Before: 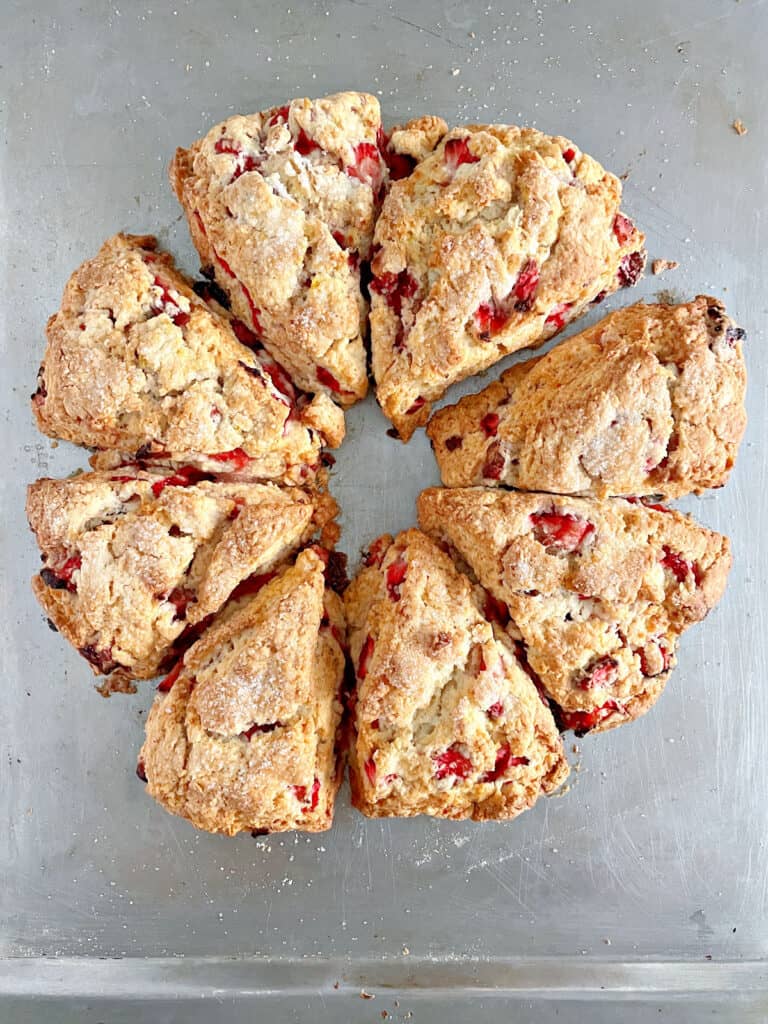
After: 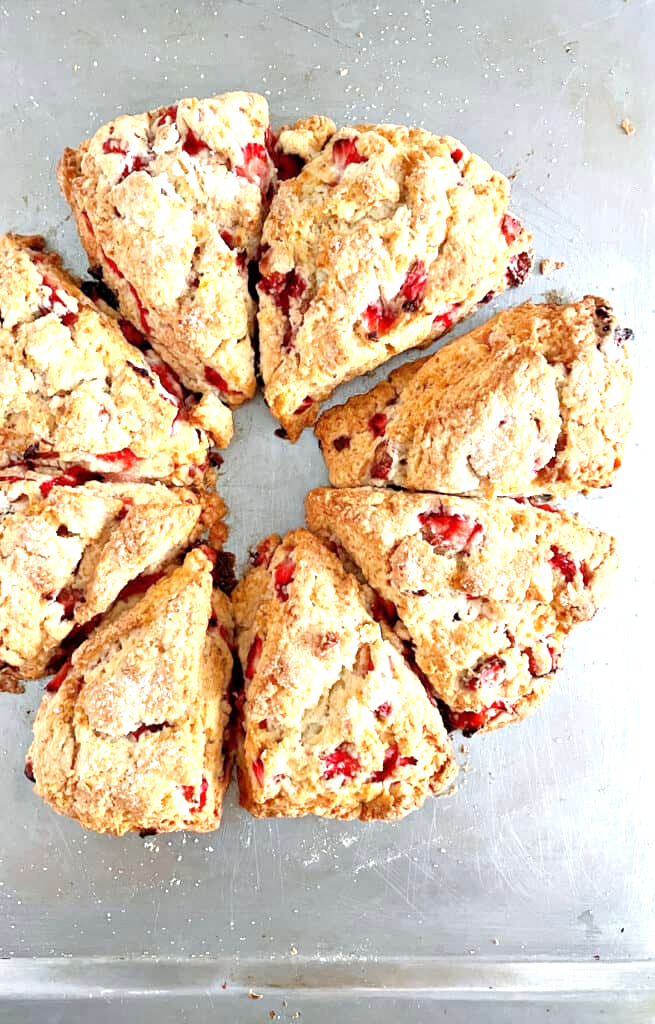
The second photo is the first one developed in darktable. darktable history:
crop and rotate: left 14.616%
tone equalizer: -8 EV -0.786 EV, -7 EV -0.673 EV, -6 EV -0.624 EV, -5 EV -0.369 EV, -3 EV 0.405 EV, -2 EV 0.6 EV, -1 EV 0.681 EV, +0 EV 0.757 EV
